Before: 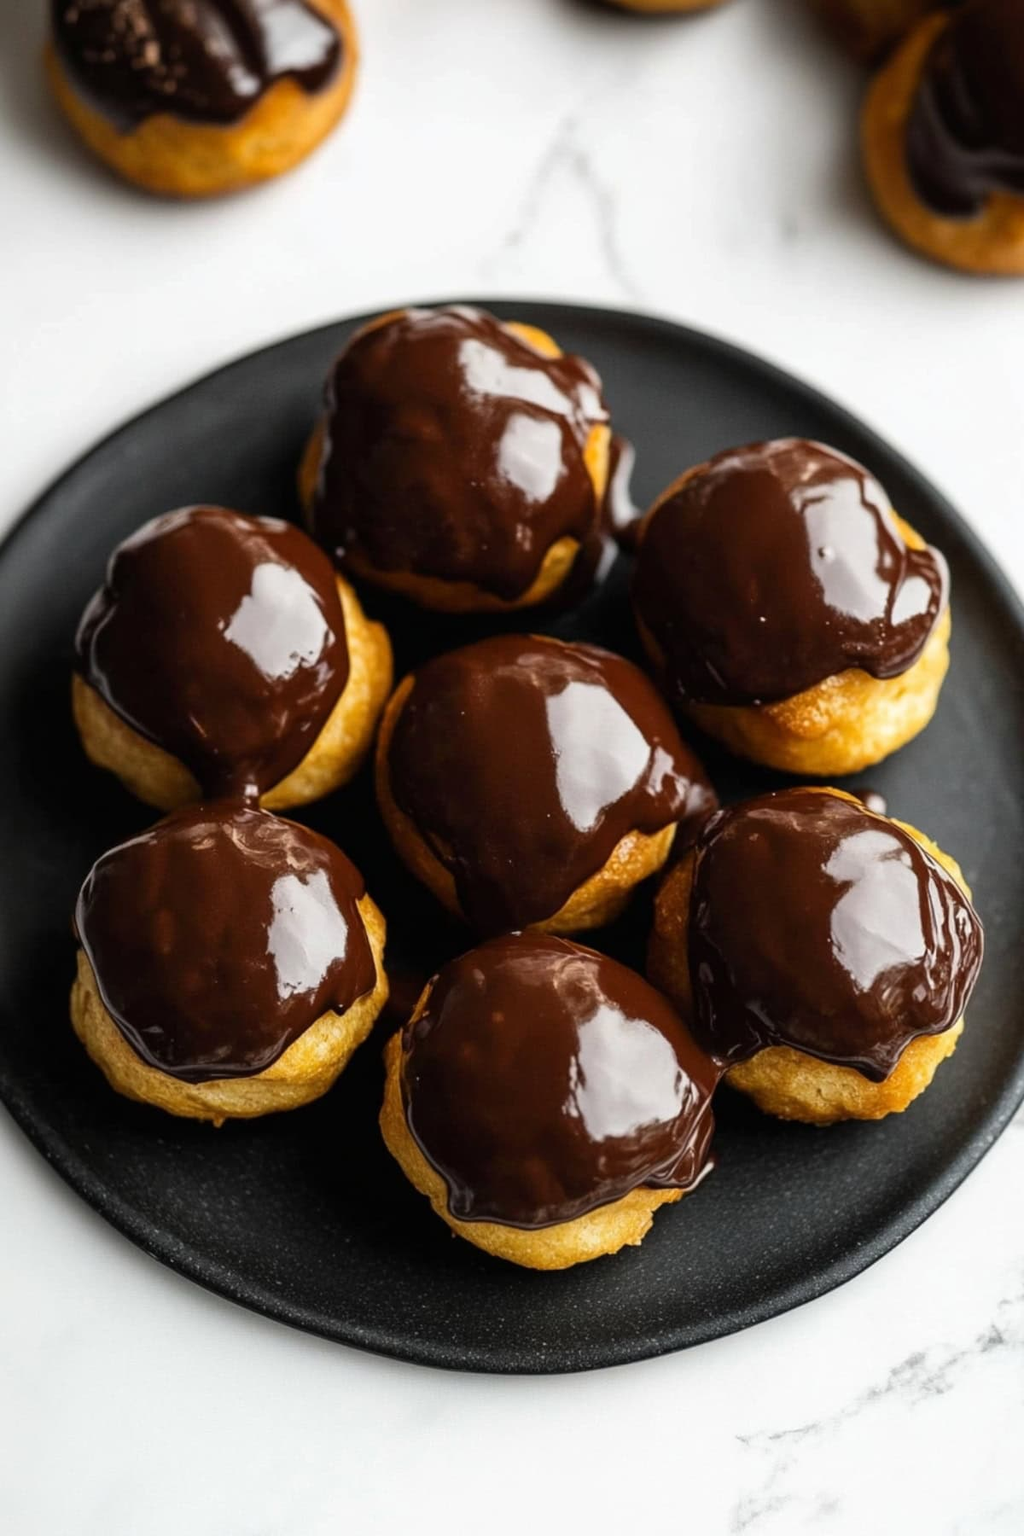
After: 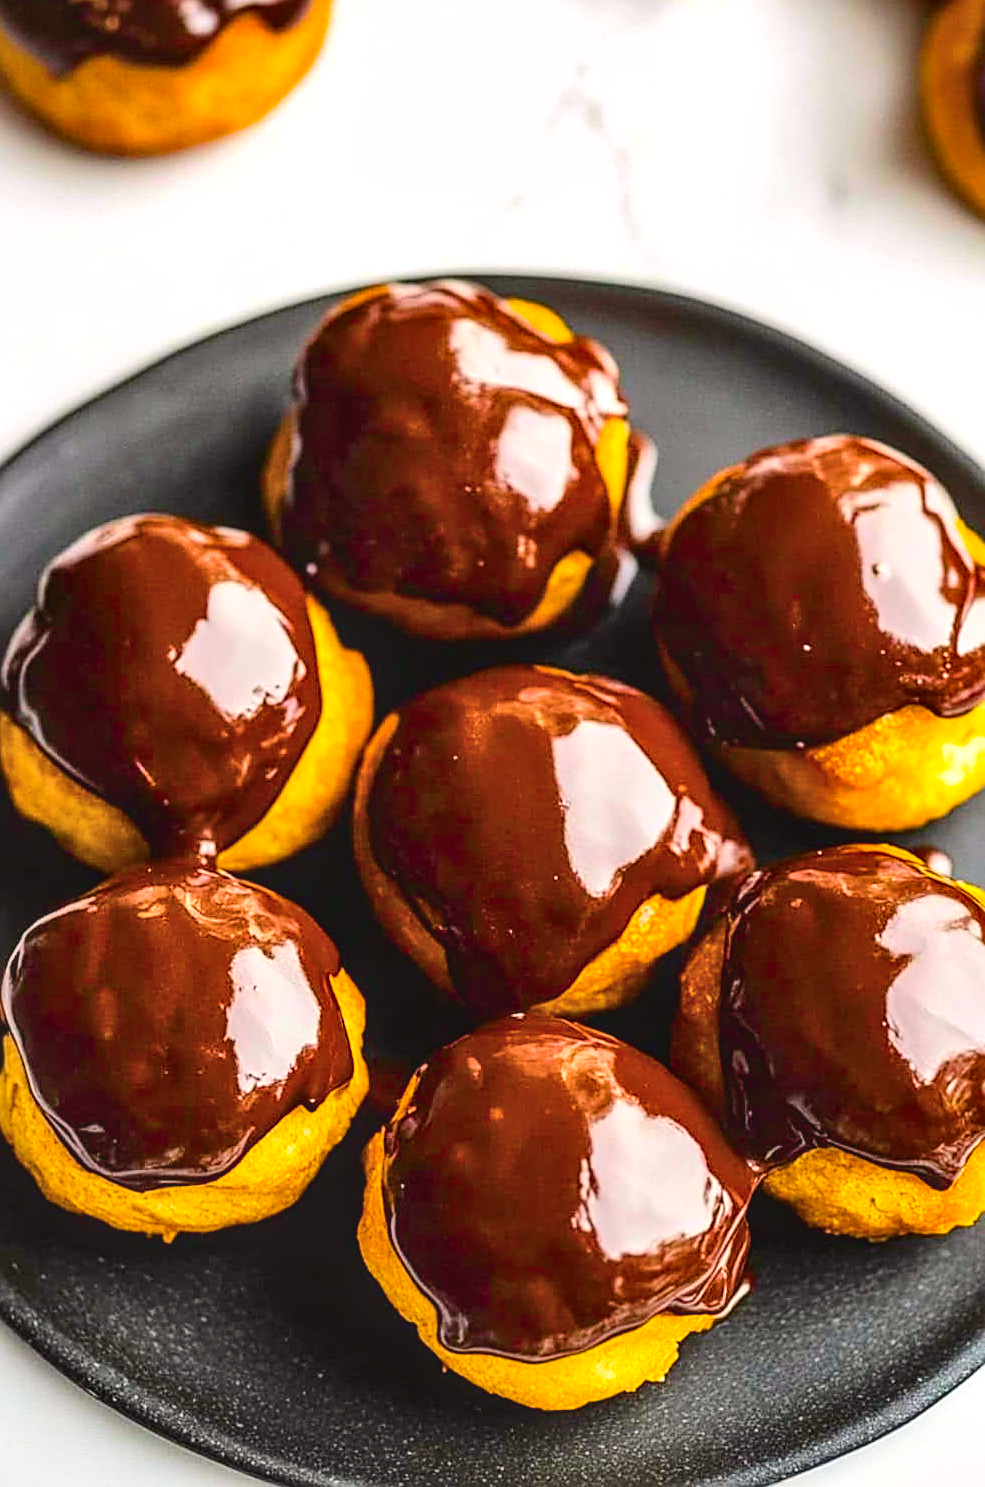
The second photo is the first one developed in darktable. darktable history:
local contrast: detail 130%
shadows and highlights: highlights color adjustment 42.6%, low approximation 0.01, soften with gaussian
contrast brightness saturation: contrast -0.102, saturation -0.092
exposure: black level correction 0.001, exposure 1.399 EV, compensate highlight preservation false
crop and rotate: left 7.332%, top 4.377%, right 10.558%, bottom 13.002%
sharpen: amount 0.898
tone curve: curves: ch0 [(0, 0.019) (0.204, 0.162) (0.491, 0.519) (0.748, 0.765) (1, 0.919)]; ch1 [(0, 0) (0.201, 0.113) (0.372, 0.282) (0.443, 0.434) (0.496, 0.504) (0.566, 0.585) (0.761, 0.803) (1, 1)]; ch2 [(0, 0) (0.434, 0.447) (0.483, 0.487) (0.555, 0.563) (0.697, 0.68) (1, 1)], color space Lab, independent channels, preserve colors none
color balance rgb: linear chroma grading › global chroma 41.595%, perceptual saturation grading › global saturation 30.484%, contrast -10.148%
